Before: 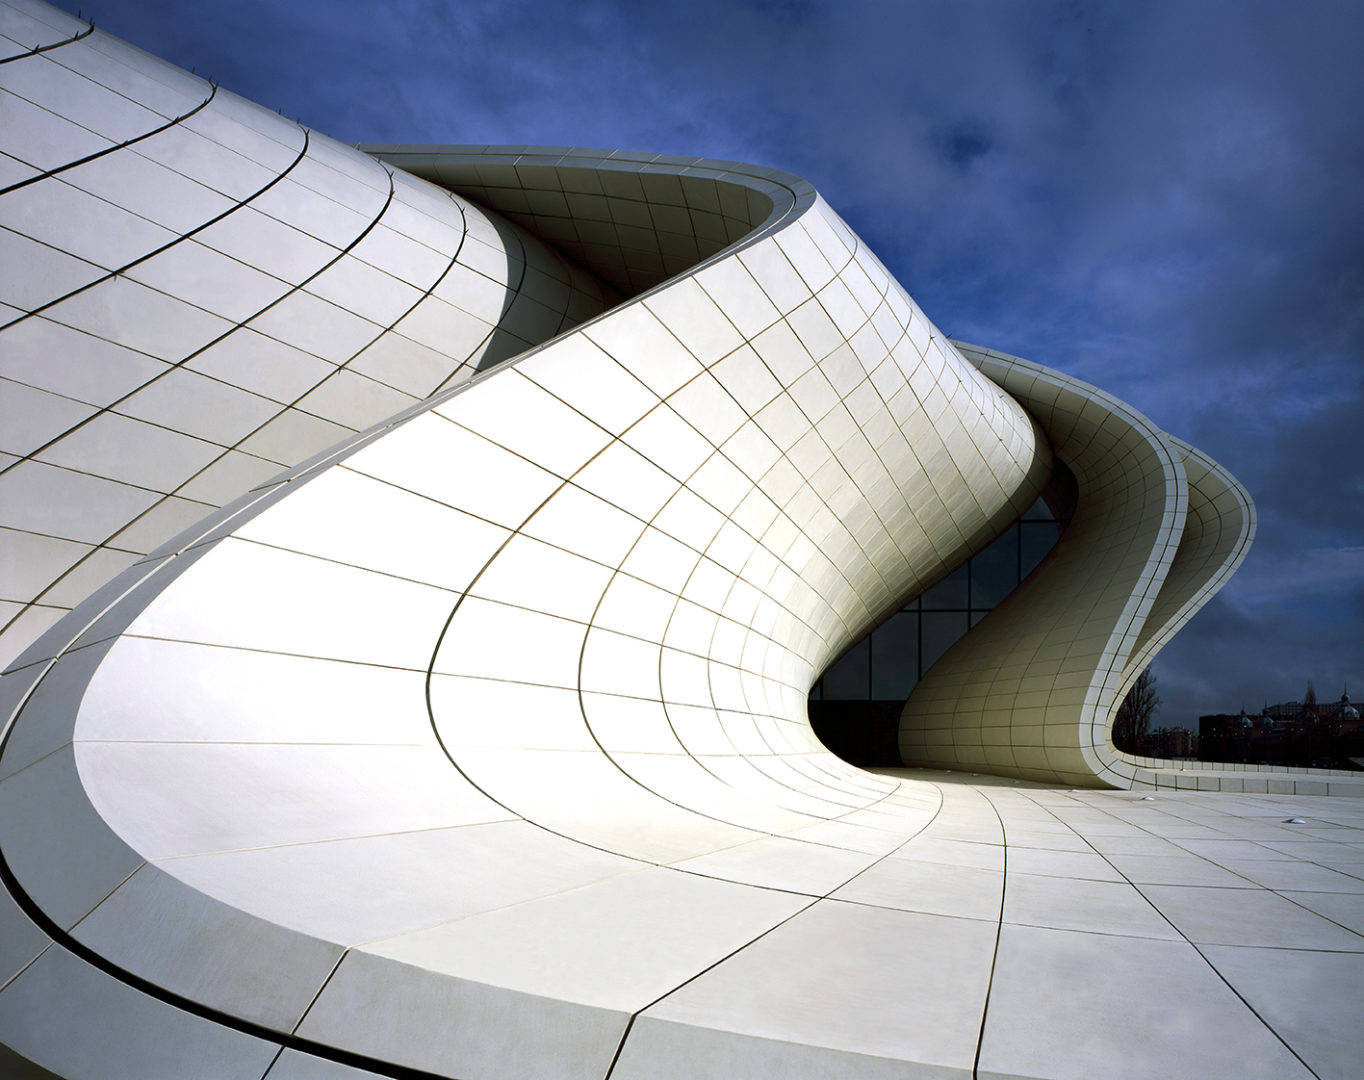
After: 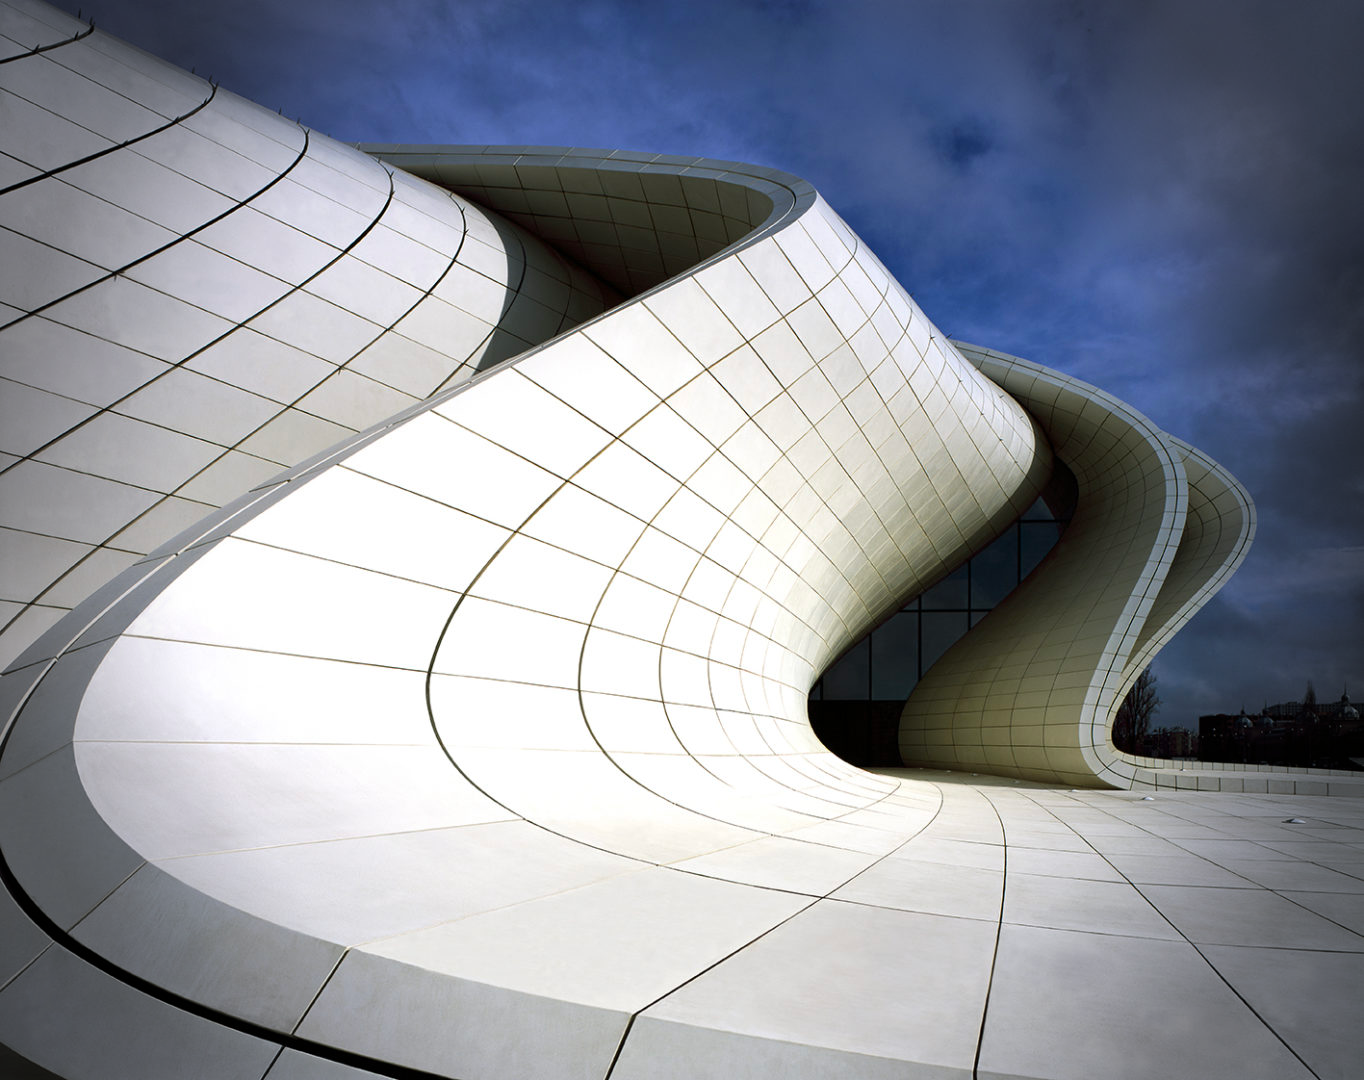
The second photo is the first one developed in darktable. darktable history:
vignetting: fall-off start 76.99%, fall-off radius 28.3%, width/height ratio 0.97
